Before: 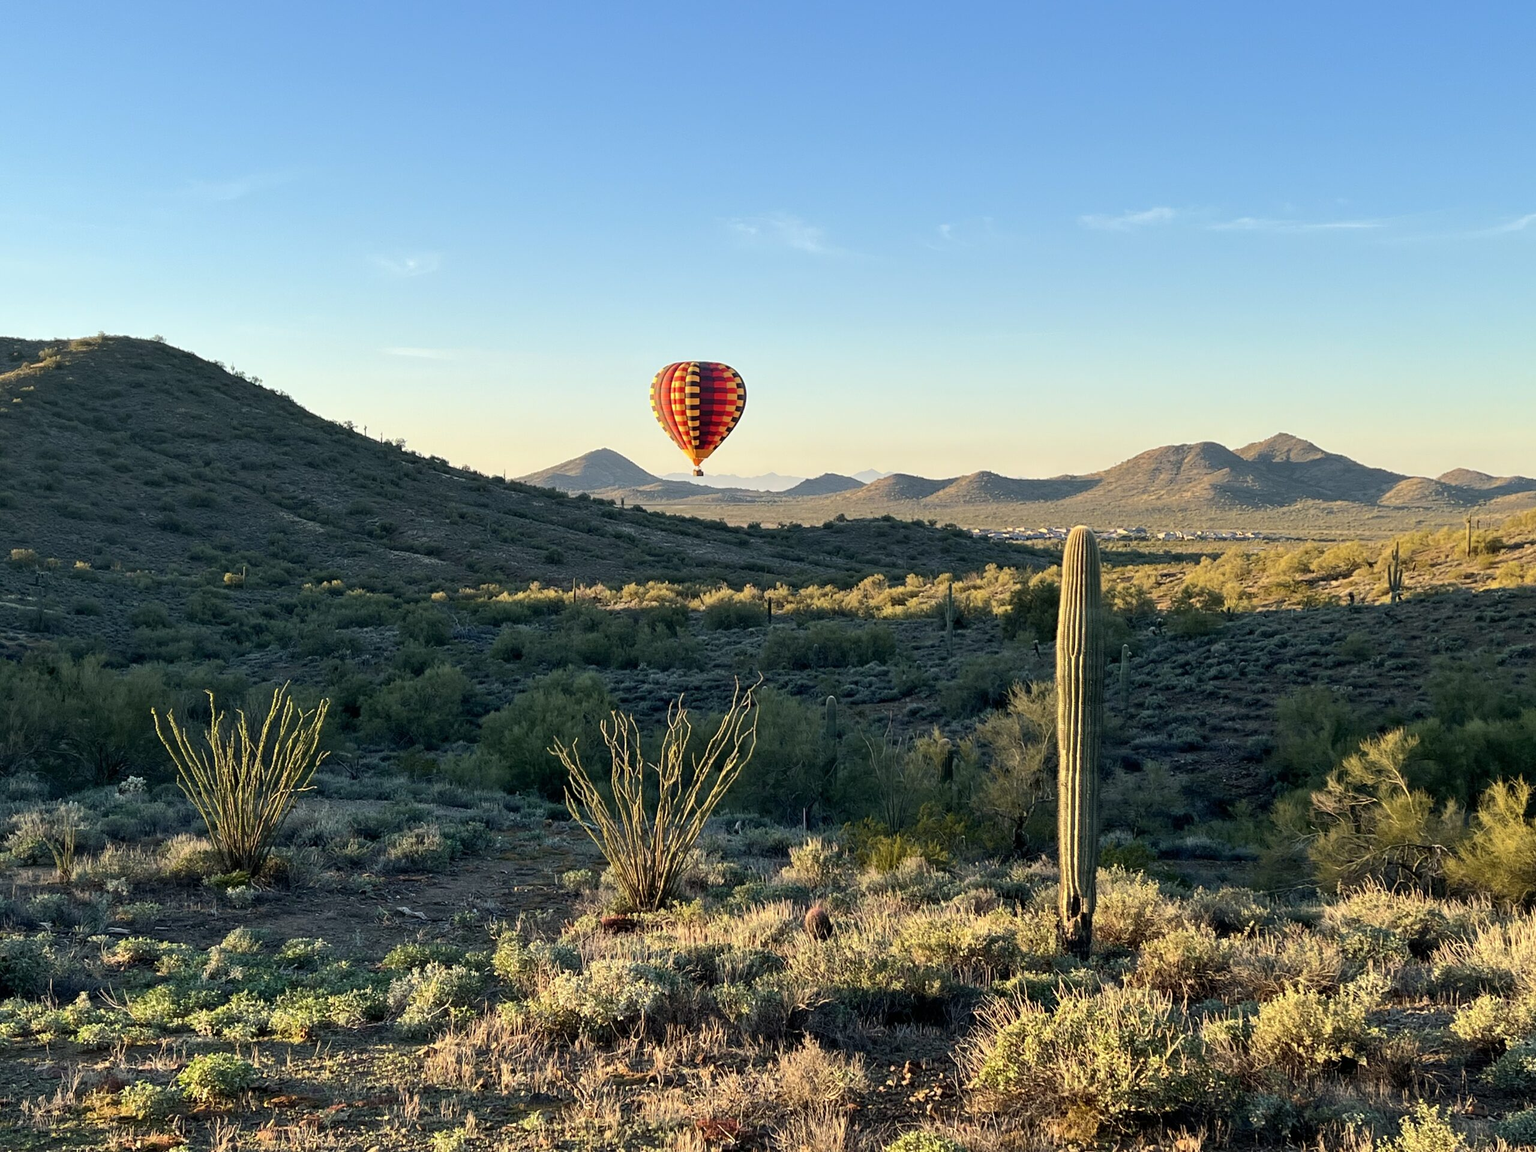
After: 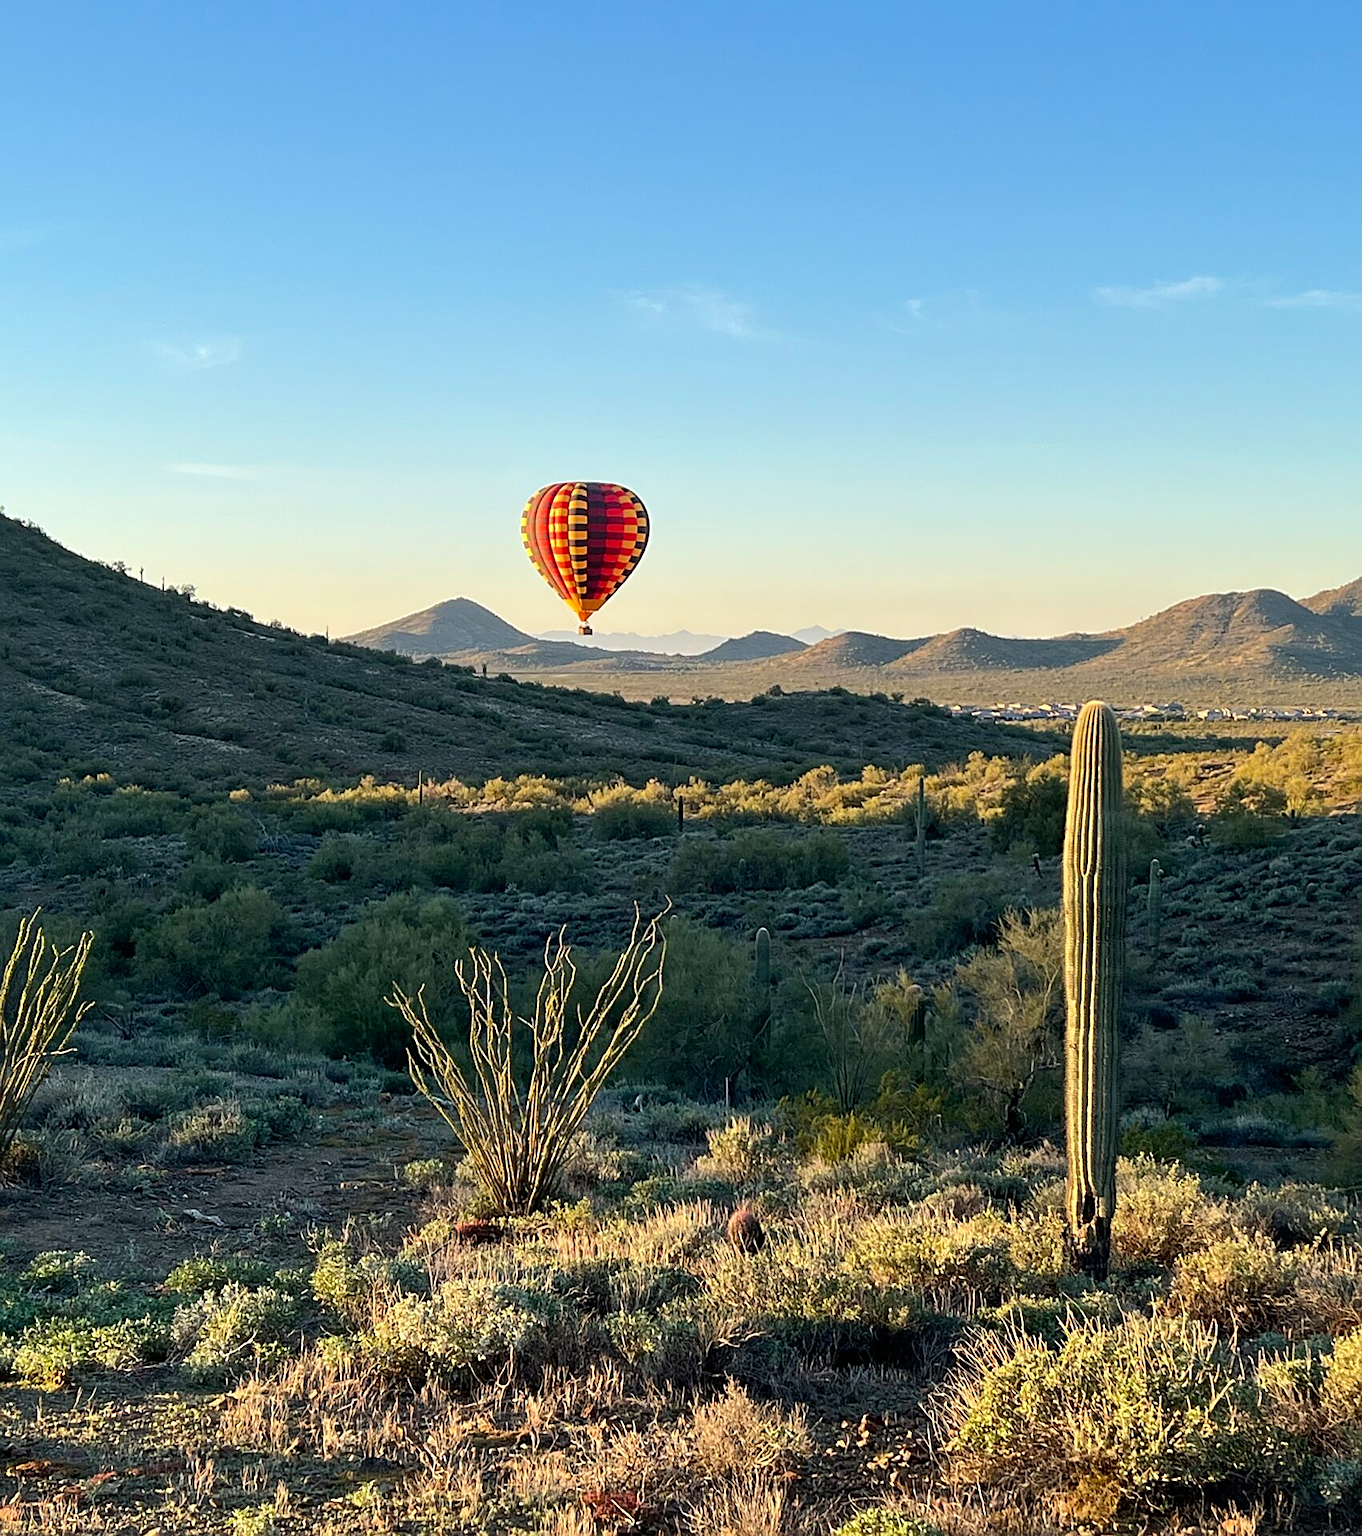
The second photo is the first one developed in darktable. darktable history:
sharpen: on, module defaults
crop: left 16.899%, right 16.556%
